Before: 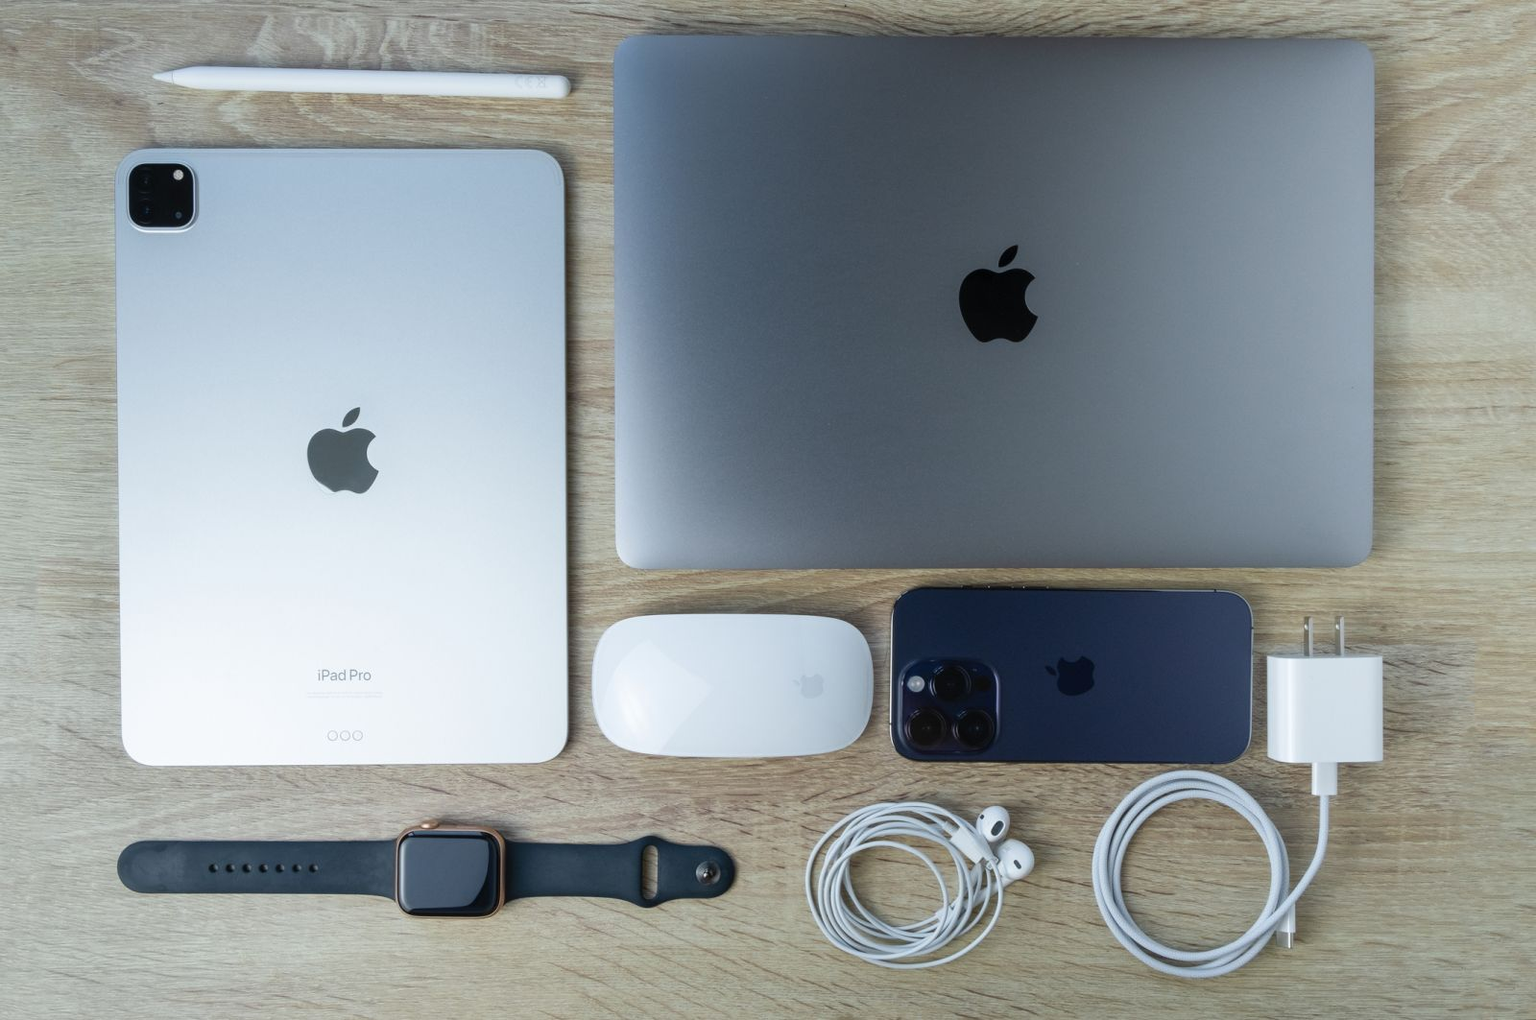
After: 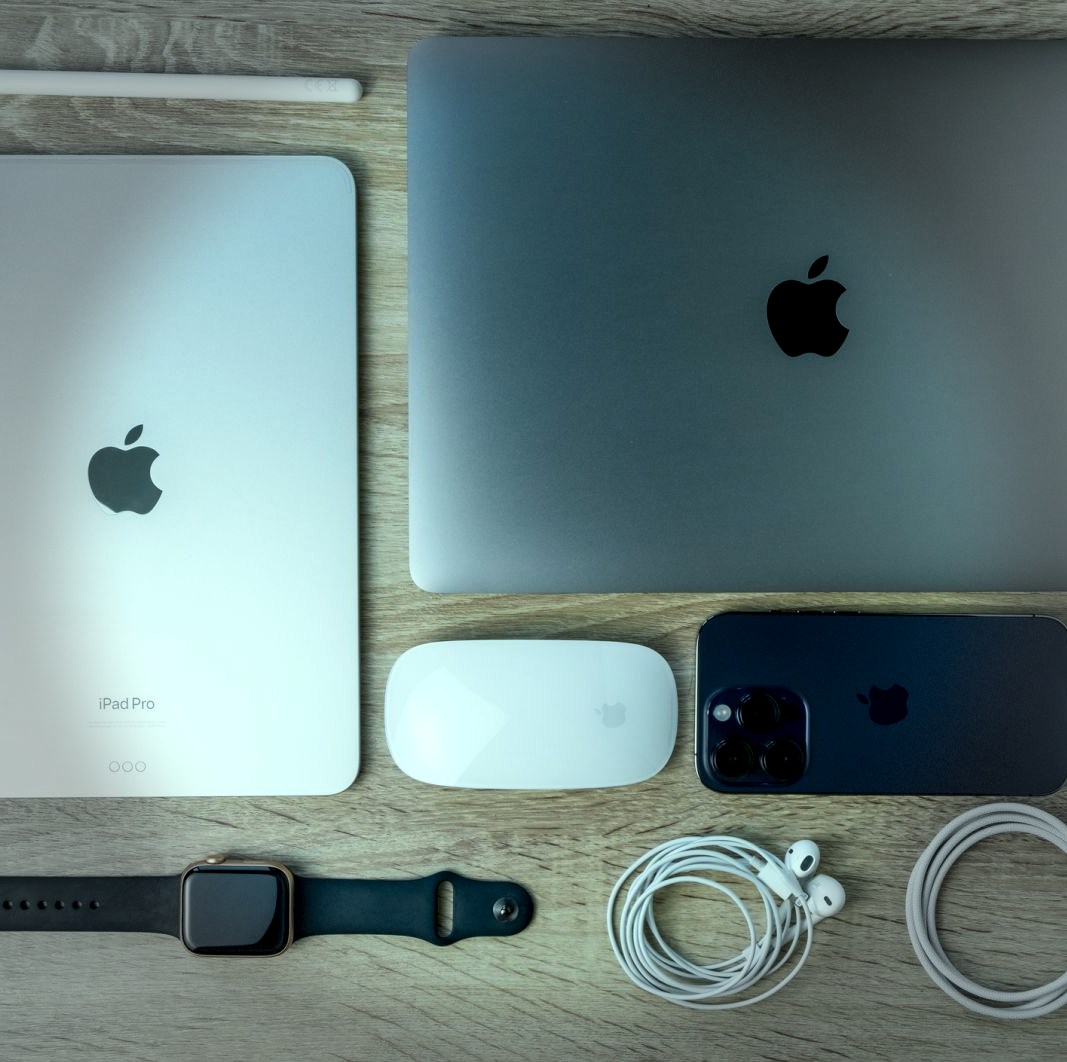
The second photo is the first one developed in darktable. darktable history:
crop and rotate: left 14.509%, right 18.799%
contrast brightness saturation: contrast 0.104, saturation -0.373
color balance rgb: perceptual saturation grading › global saturation -0.055%, global vibrance 20%
local contrast: highlights 30%, shadows 77%, midtone range 0.749
color correction: highlights a* -7.51, highlights b* 1.34, shadows a* -3.5, saturation 1.44
vignetting: fall-off start 76.16%, fall-off radius 26.97%, width/height ratio 0.966, dithering 8-bit output
color calibration: illuminant same as pipeline (D50), adaptation none (bypass), x 0.334, y 0.334, temperature 5010.59 K
